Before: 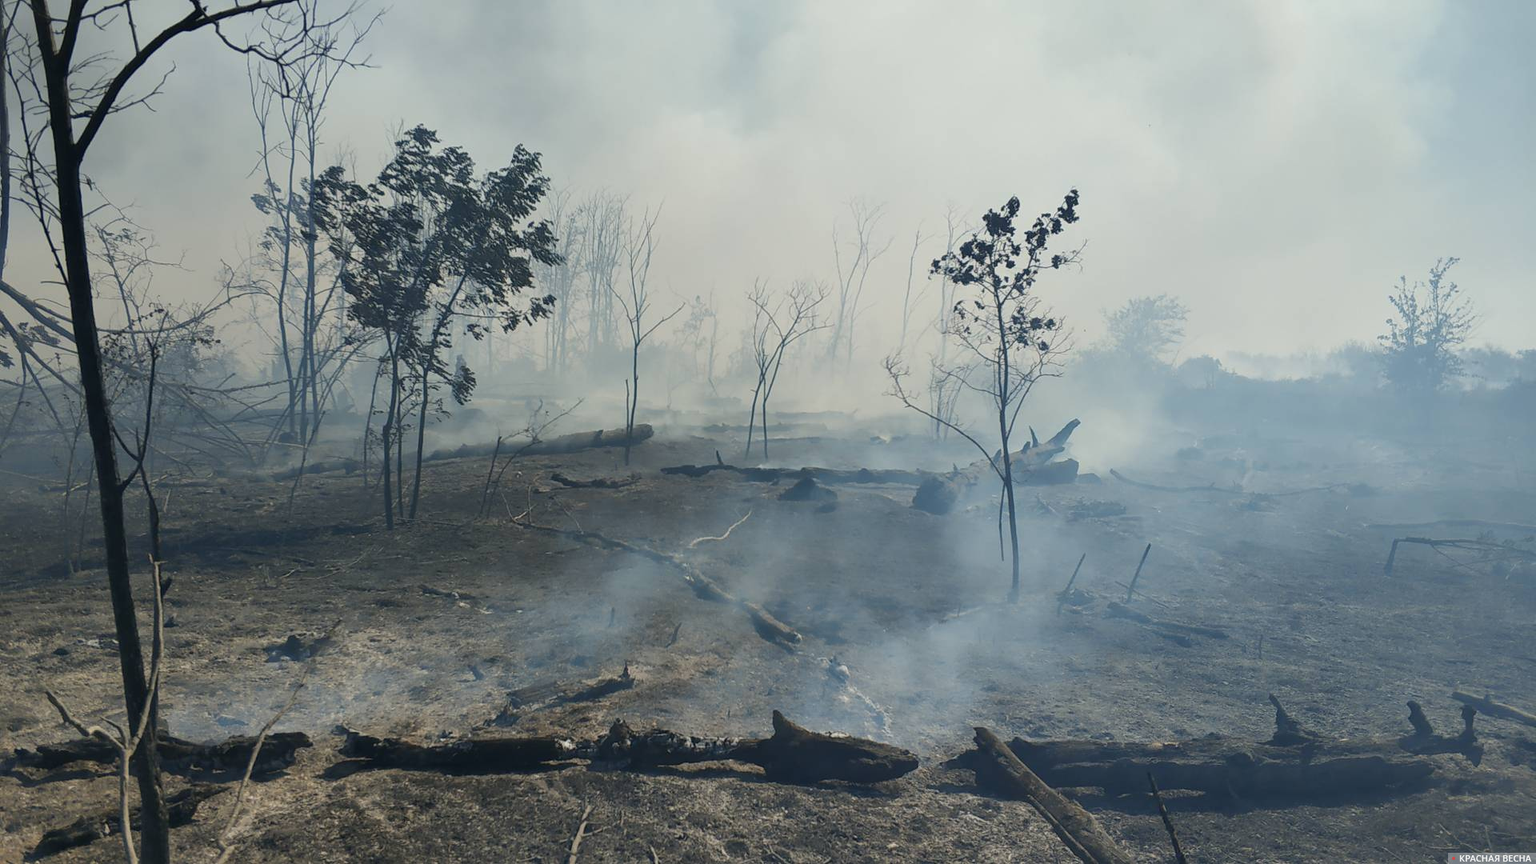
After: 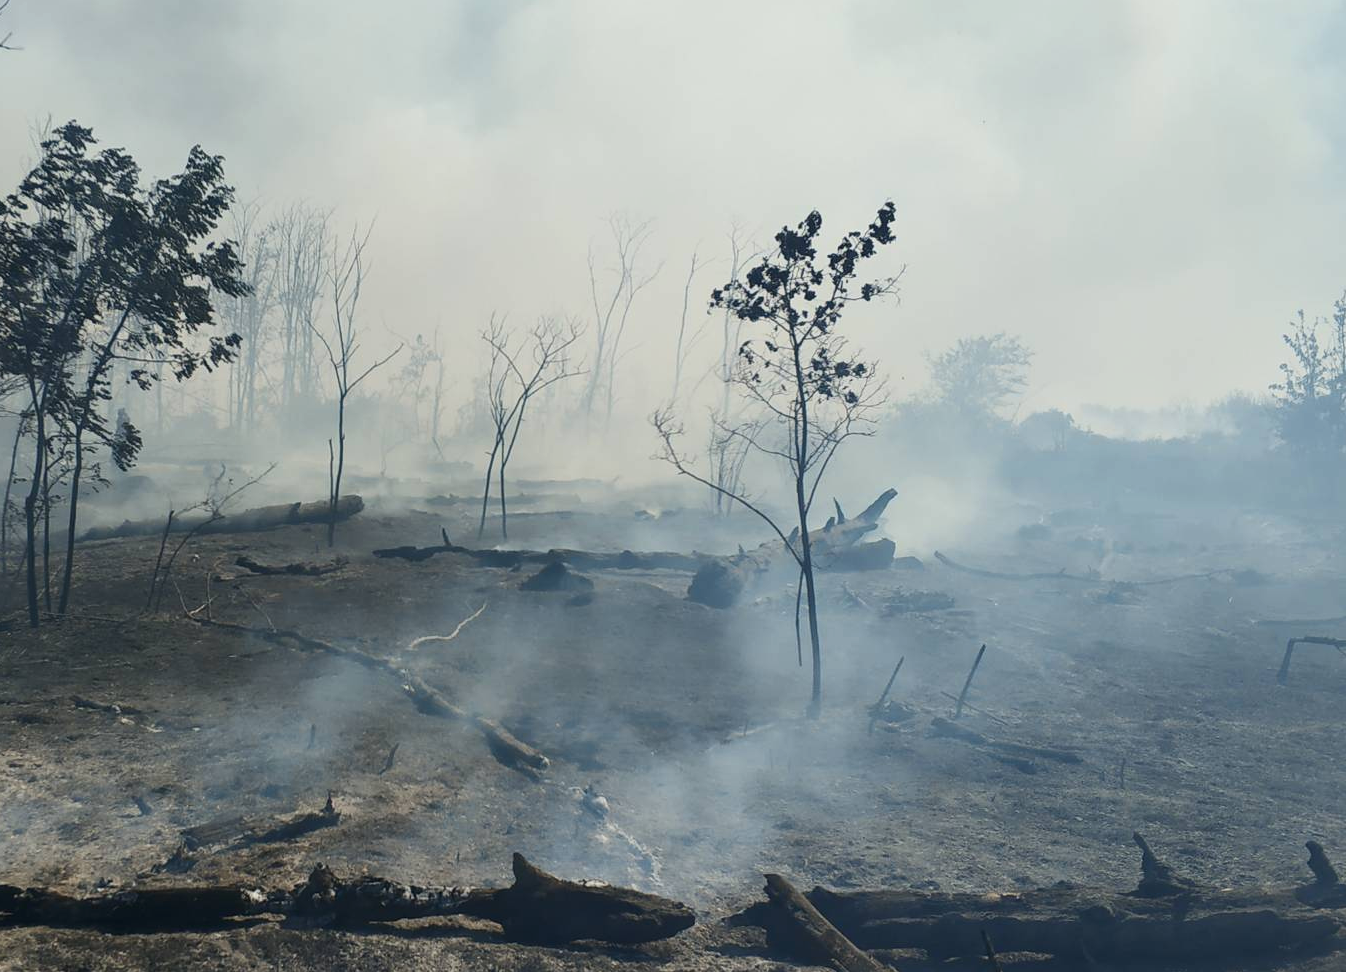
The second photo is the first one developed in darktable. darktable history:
contrast brightness saturation: contrast 0.14
crop and rotate: left 23.621%, top 3.401%, right 6.265%, bottom 6.554%
